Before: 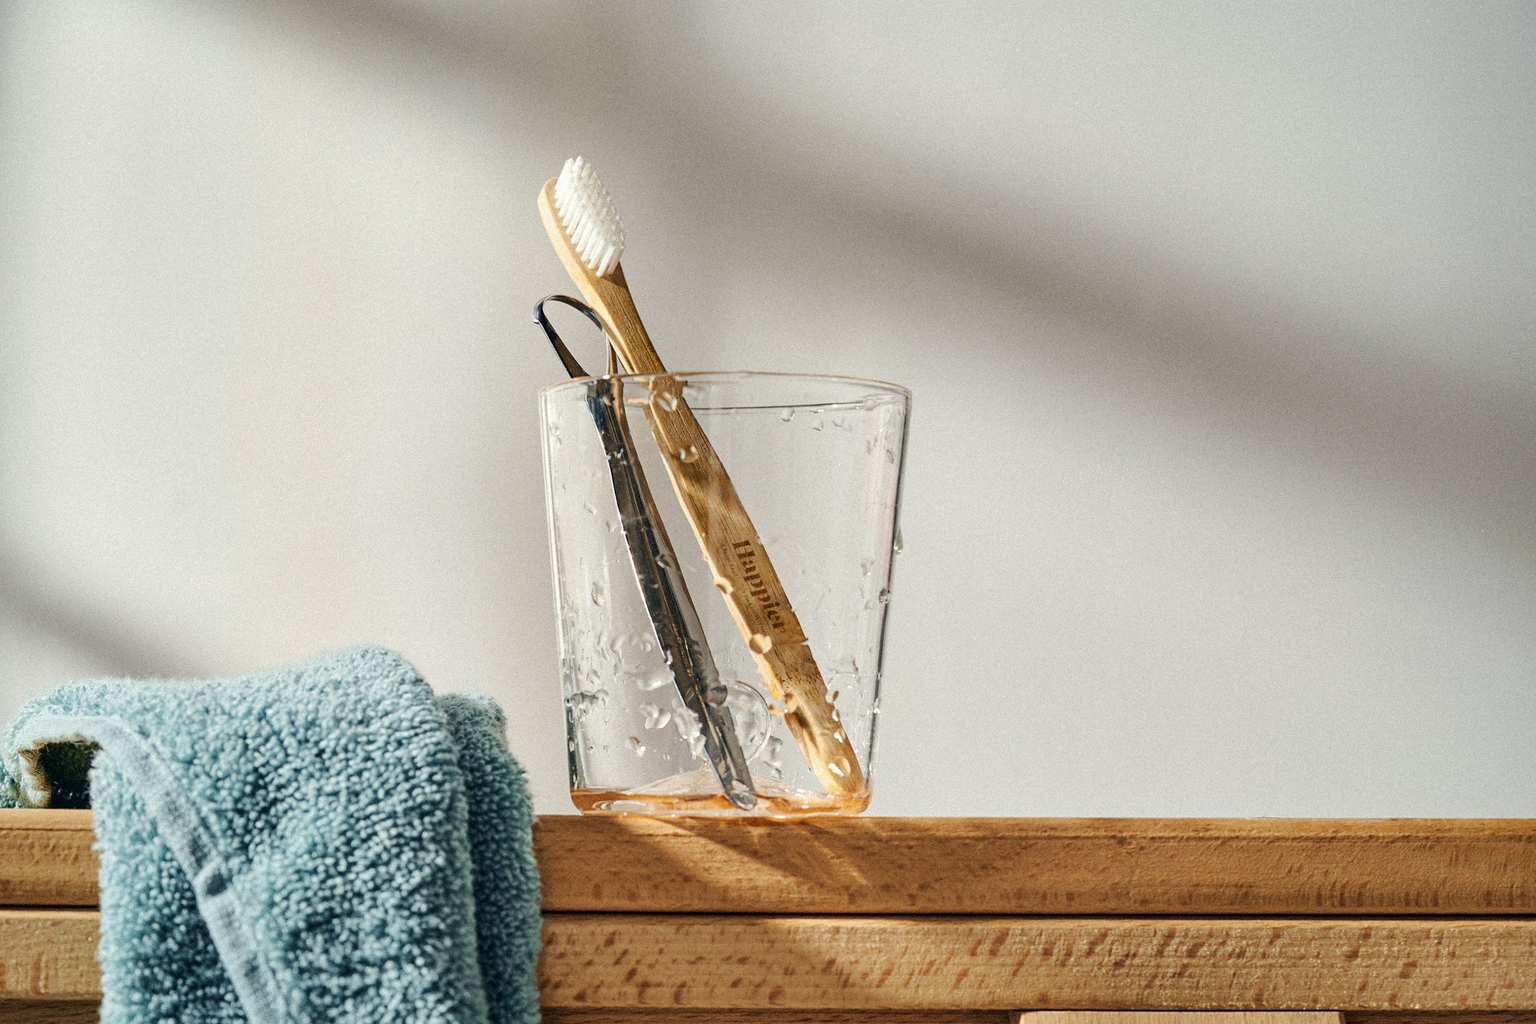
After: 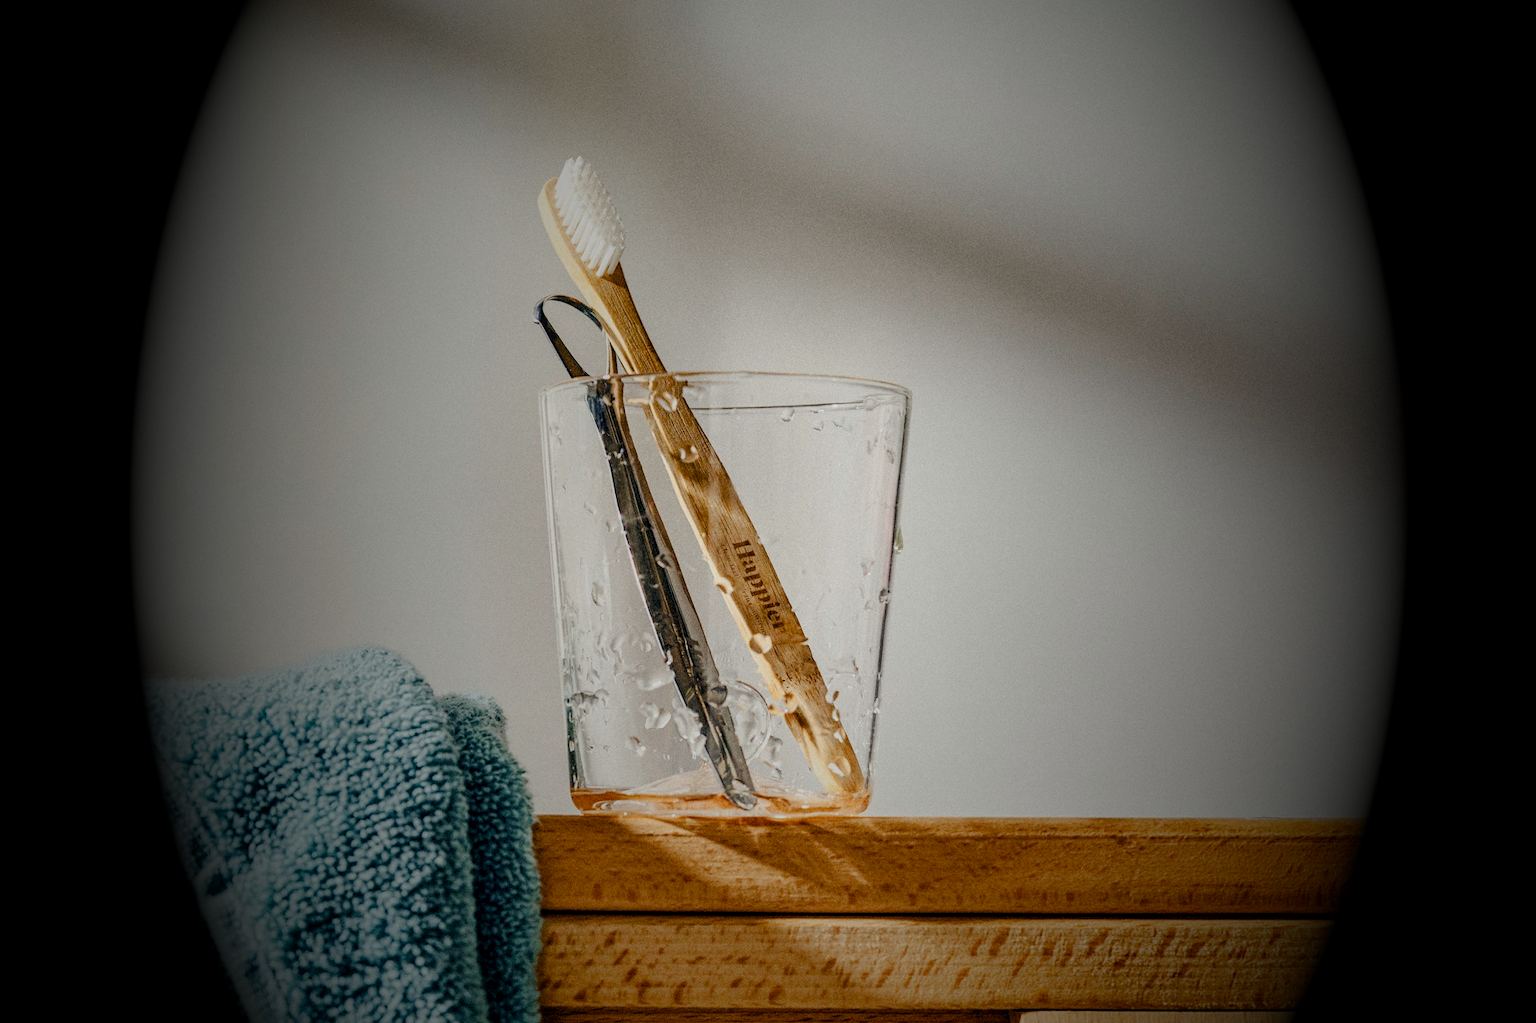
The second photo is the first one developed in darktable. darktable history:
local contrast: on, module defaults
color balance rgb: perceptual saturation grading › global saturation 20%, perceptual saturation grading › highlights -50%, perceptual saturation grading › shadows 30%
filmic rgb: black relative exposure -7.65 EV, white relative exposure 4.56 EV, hardness 3.61, color science v6 (2022)
tone equalizer: on, module defaults
vignetting: fall-off start 15.9%, fall-off radius 100%, brightness -1, saturation 0.5, width/height ratio 0.719
